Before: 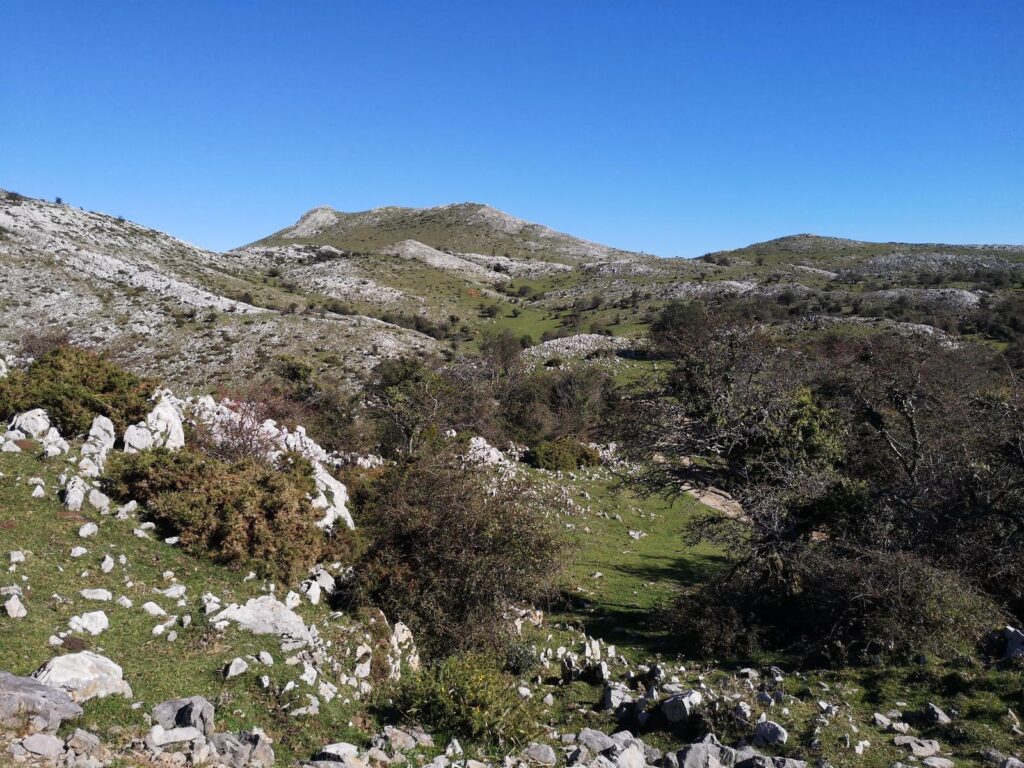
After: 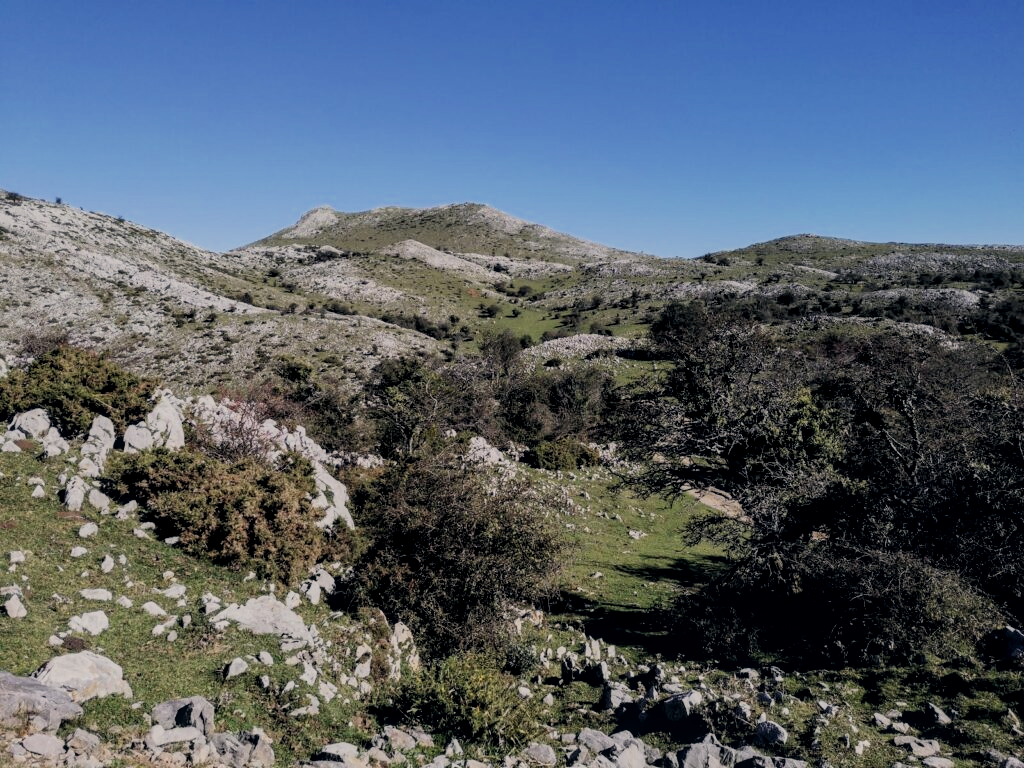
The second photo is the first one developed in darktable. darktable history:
local contrast: on, module defaults
color correction: highlights a* 2.75, highlights b* 5, shadows a* -2.04, shadows b* -4.84, saturation 0.8
filmic rgb: black relative exposure -6.15 EV, white relative exposure 6.96 EV, hardness 2.23, color science v6 (2022)
contrast brightness saturation: saturation 0.1
